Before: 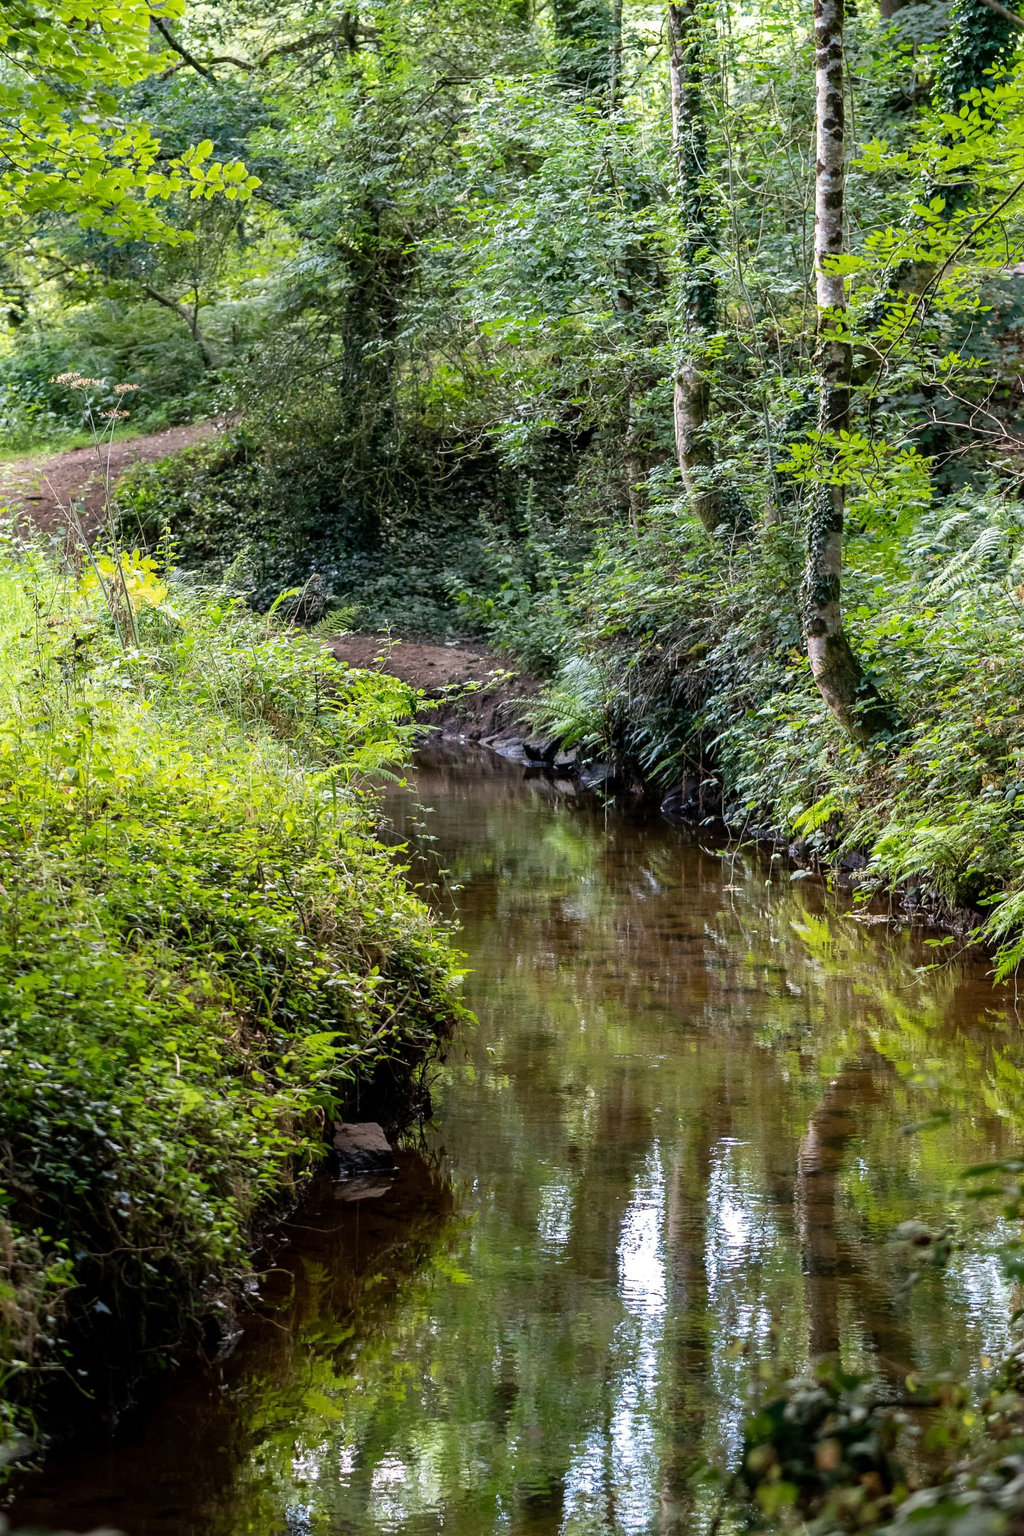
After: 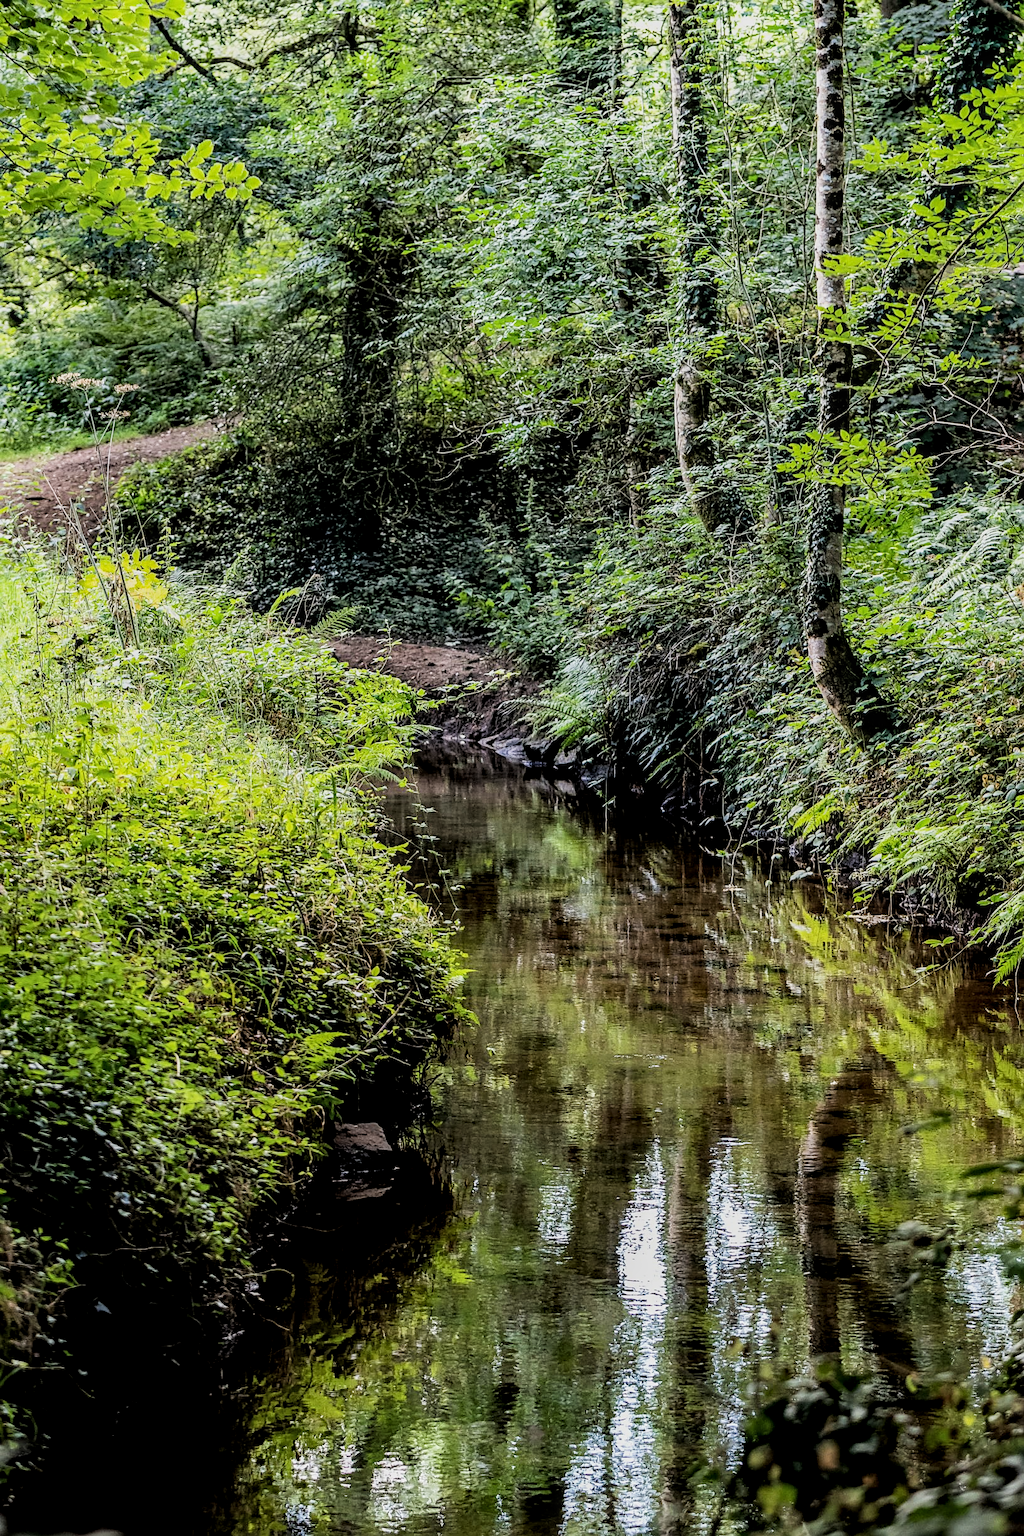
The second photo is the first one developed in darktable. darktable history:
local contrast: on, module defaults
sharpen: amount 0.478
filmic rgb: black relative exposure -5 EV, hardness 2.88, contrast 1.3, highlights saturation mix -30%
